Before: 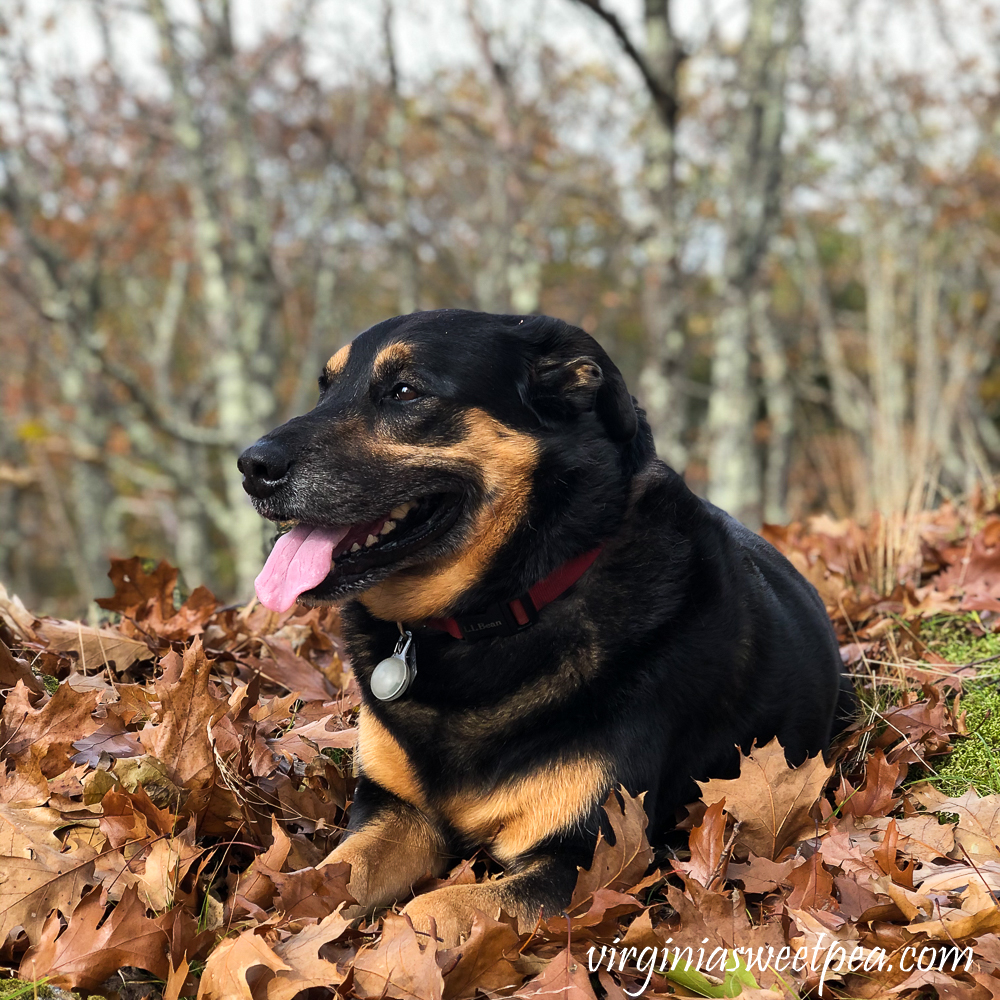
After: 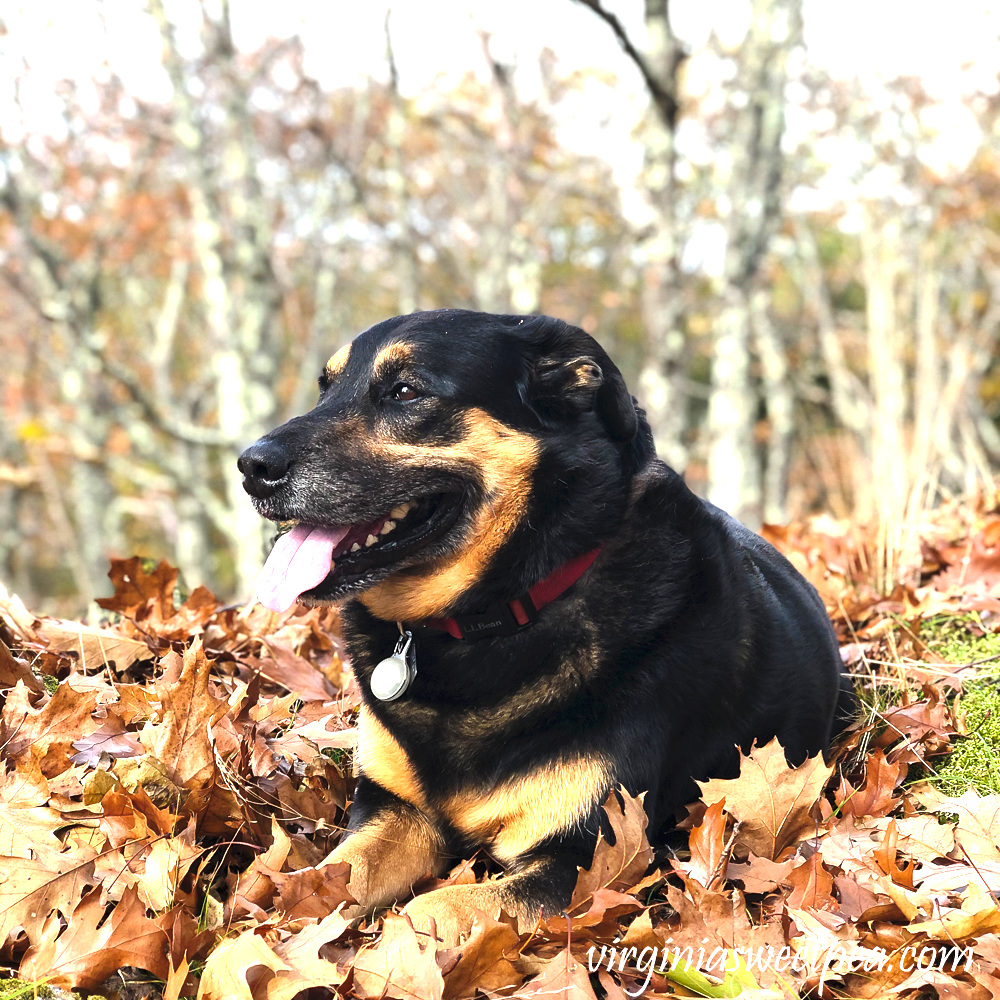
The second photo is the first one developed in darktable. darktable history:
tone curve: curves: ch0 [(0, 0) (0.003, 0.005) (0.011, 0.021) (0.025, 0.042) (0.044, 0.065) (0.069, 0.074) (0.1, 0.092) (0.136, 0.123) (0.177, 0.159) (0.224, 0.2) (0.277, 0.252) (0.335, 0.32) (0.399, 0.392) (0.468, 0.468) (0.543, 0.549) (0.623, 0.638) (0.709, 0.721) (0.801, 0.812) (0.898, 0.896) (1, 1)], preserve colors none
contrast brightness saturation: contrast 0.05
exposure: black level correction 0, exposure 1.3 EV, compensate exposure bias true, compensate highlight preservation false
